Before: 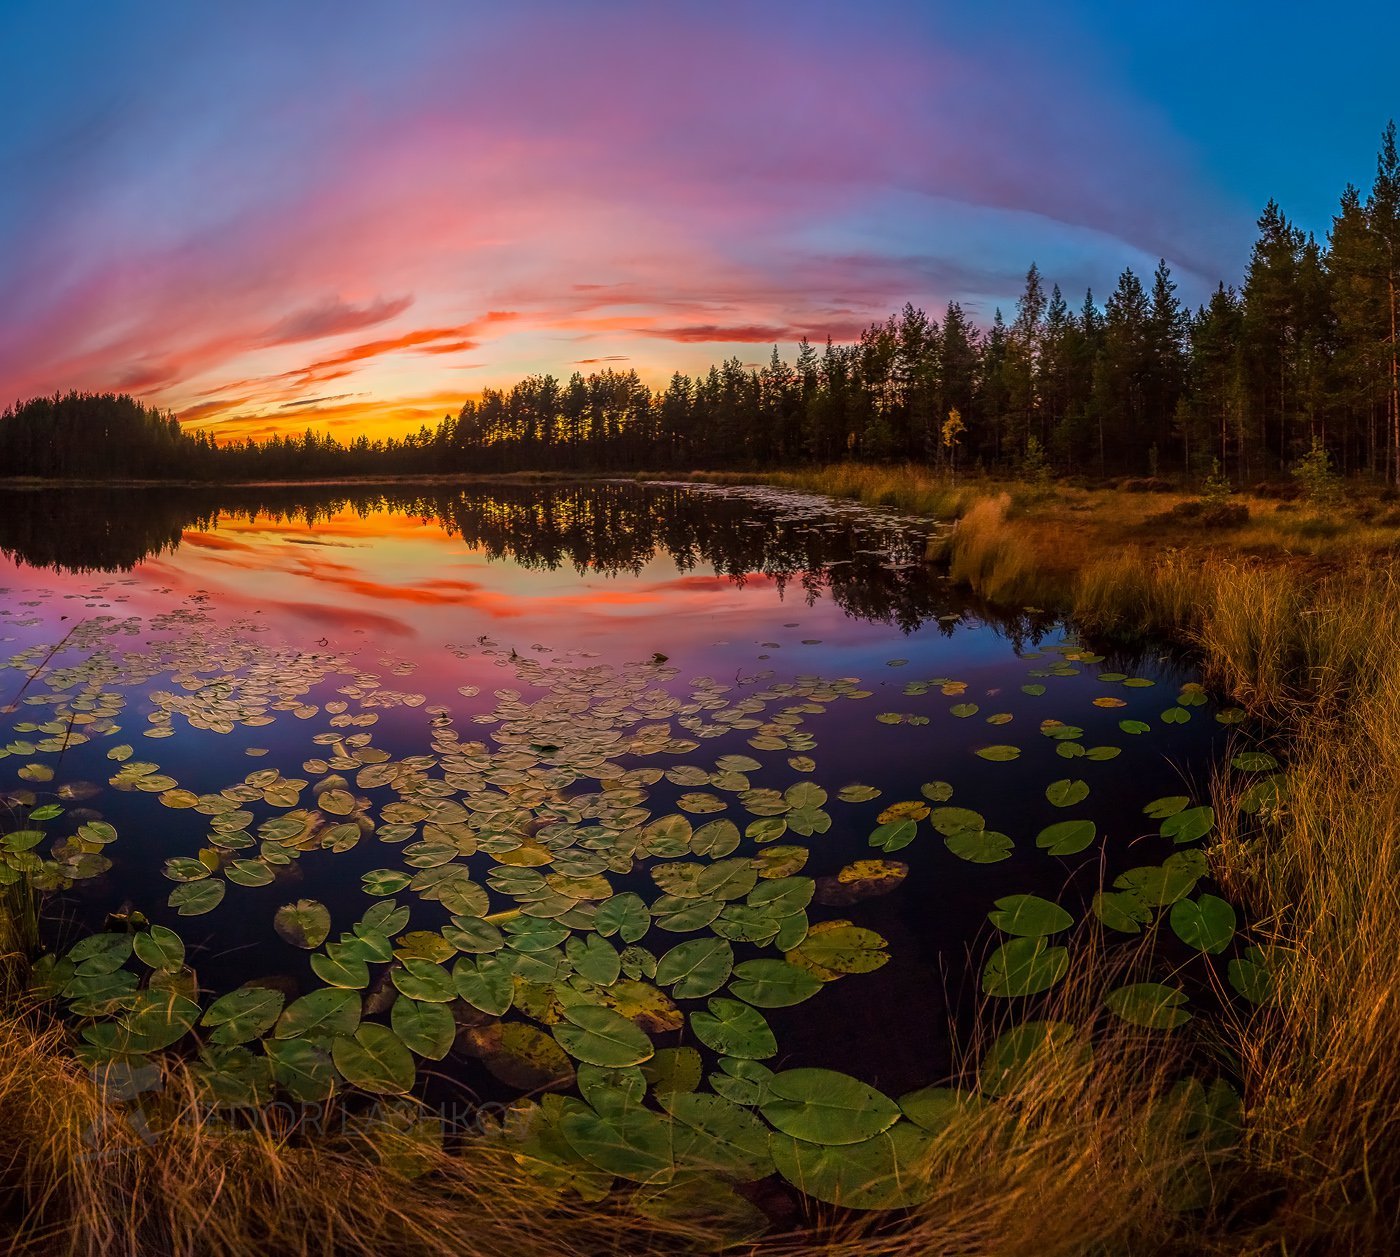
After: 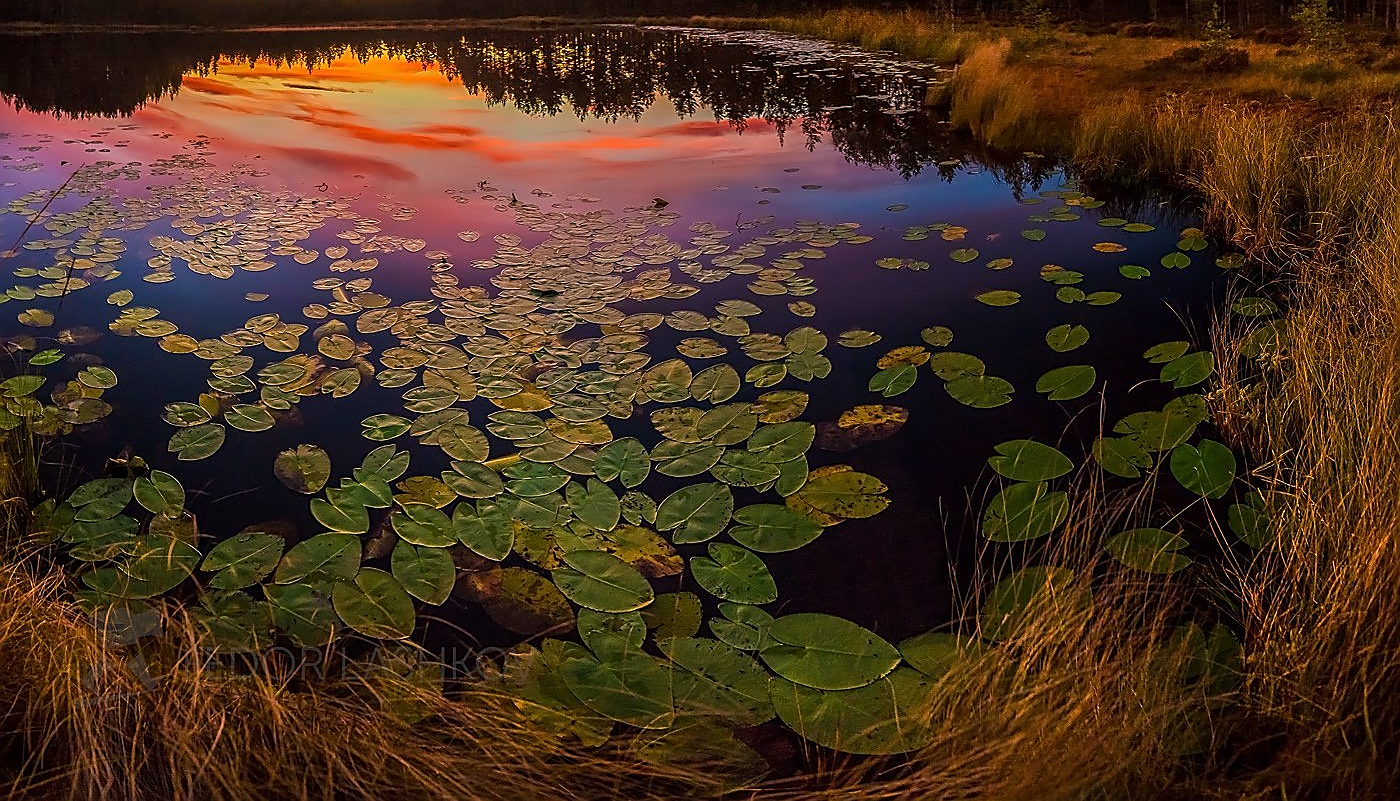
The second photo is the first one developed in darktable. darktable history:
crop and rotate: top 36.201%
sharpen: radius 1.353, amount 1.25, threshold 0.694
